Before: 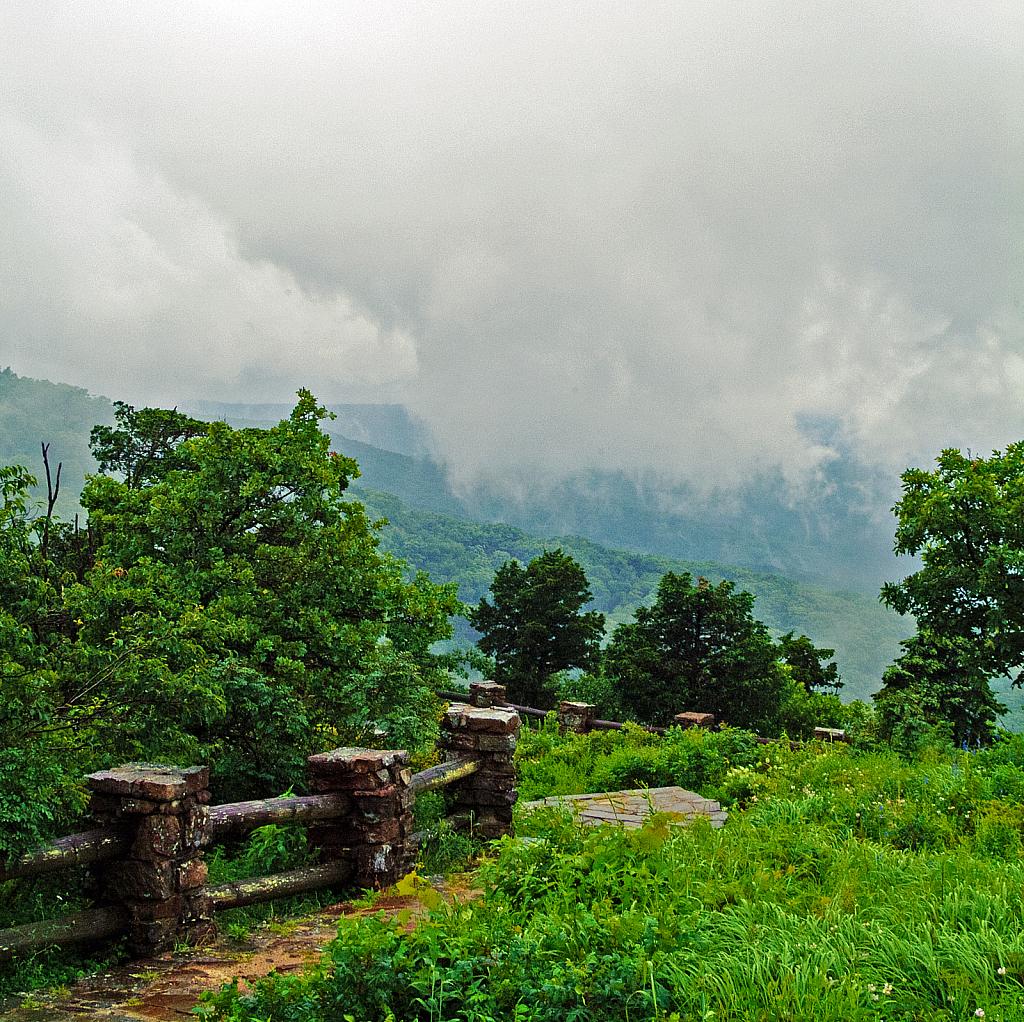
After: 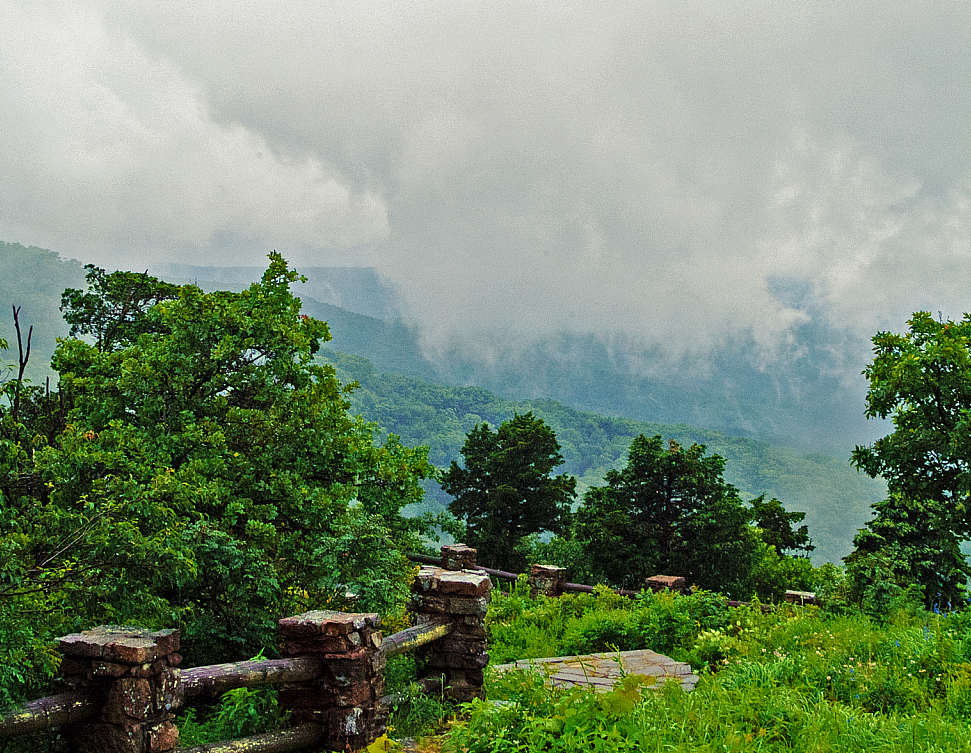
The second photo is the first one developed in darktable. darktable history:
crop and rotate: left 2.851%, top 13.519%, right 2.325%, bottom 12.726%
